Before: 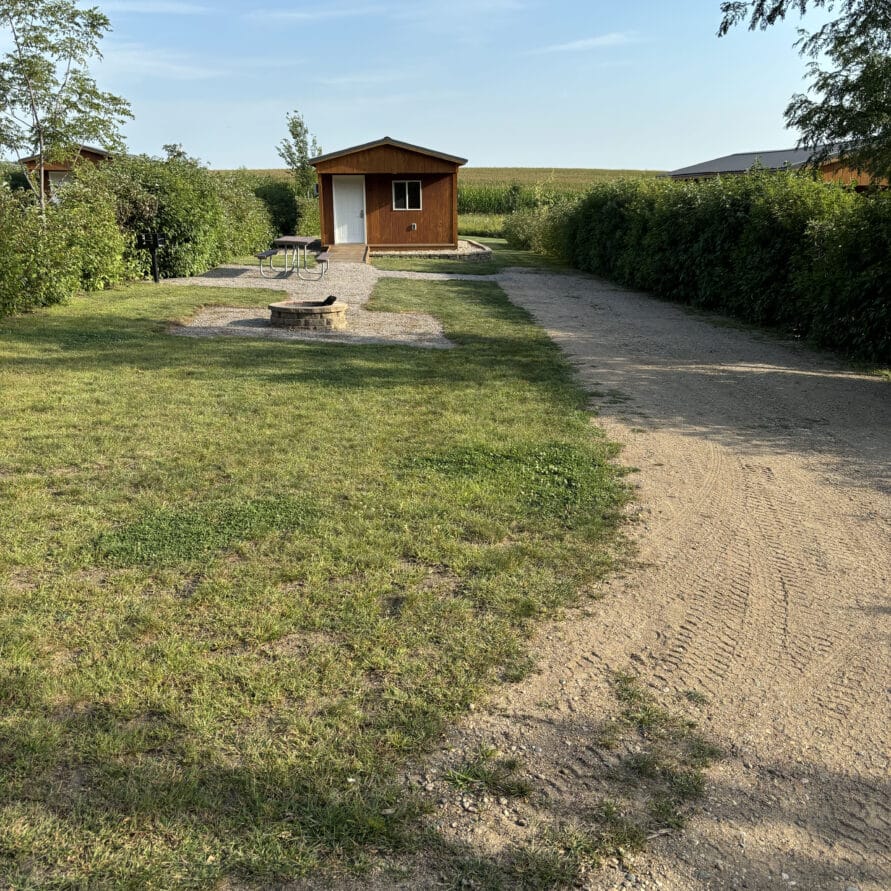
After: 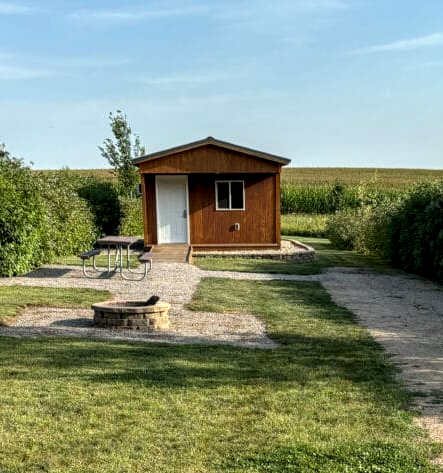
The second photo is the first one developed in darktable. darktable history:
color correction: highlights b* 0.032
crop: left 19.899%, right 30.295%, bottom 46.864%
local contrast: highlights 30%, detail 150%
